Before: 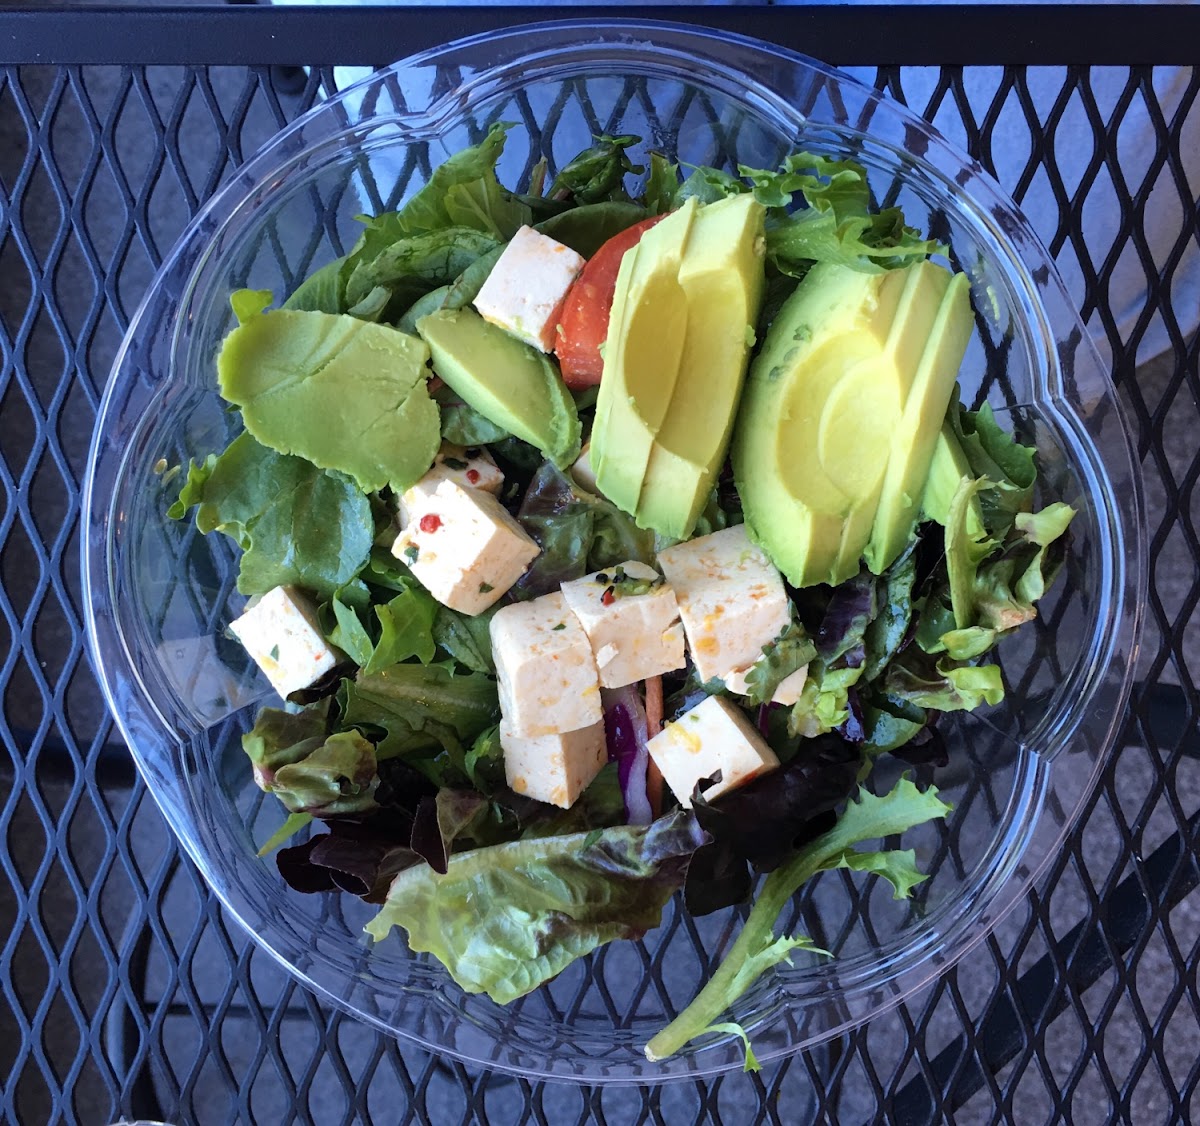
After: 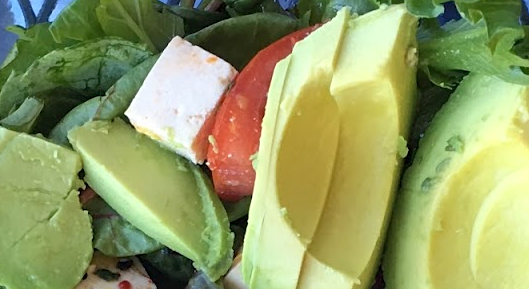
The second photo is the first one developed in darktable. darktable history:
crop: left 29.055%, top 16.797%, right 26.833%, bottom 57.535%
sharpen: amount 0.207
tone curve: curves: ch0 [(0, 0) (0.003, 0.005) (0.011, 0.019) (0.025, 0.04) (0.044, 0.064) (0.069, 0.095) (0.1, 0.129) (0.136, 0.169) (0.177, 0.207) (0.224, 0.247) (0.277, 0.298) (0.335, 0.354) (0.399, 0.416) (0.468, 0.478) (0.543, 0.553) (0.623, 0.634) (0.709, 0.709) (0.801, 0.817) (0.898, 0.912) (1, 1)]
